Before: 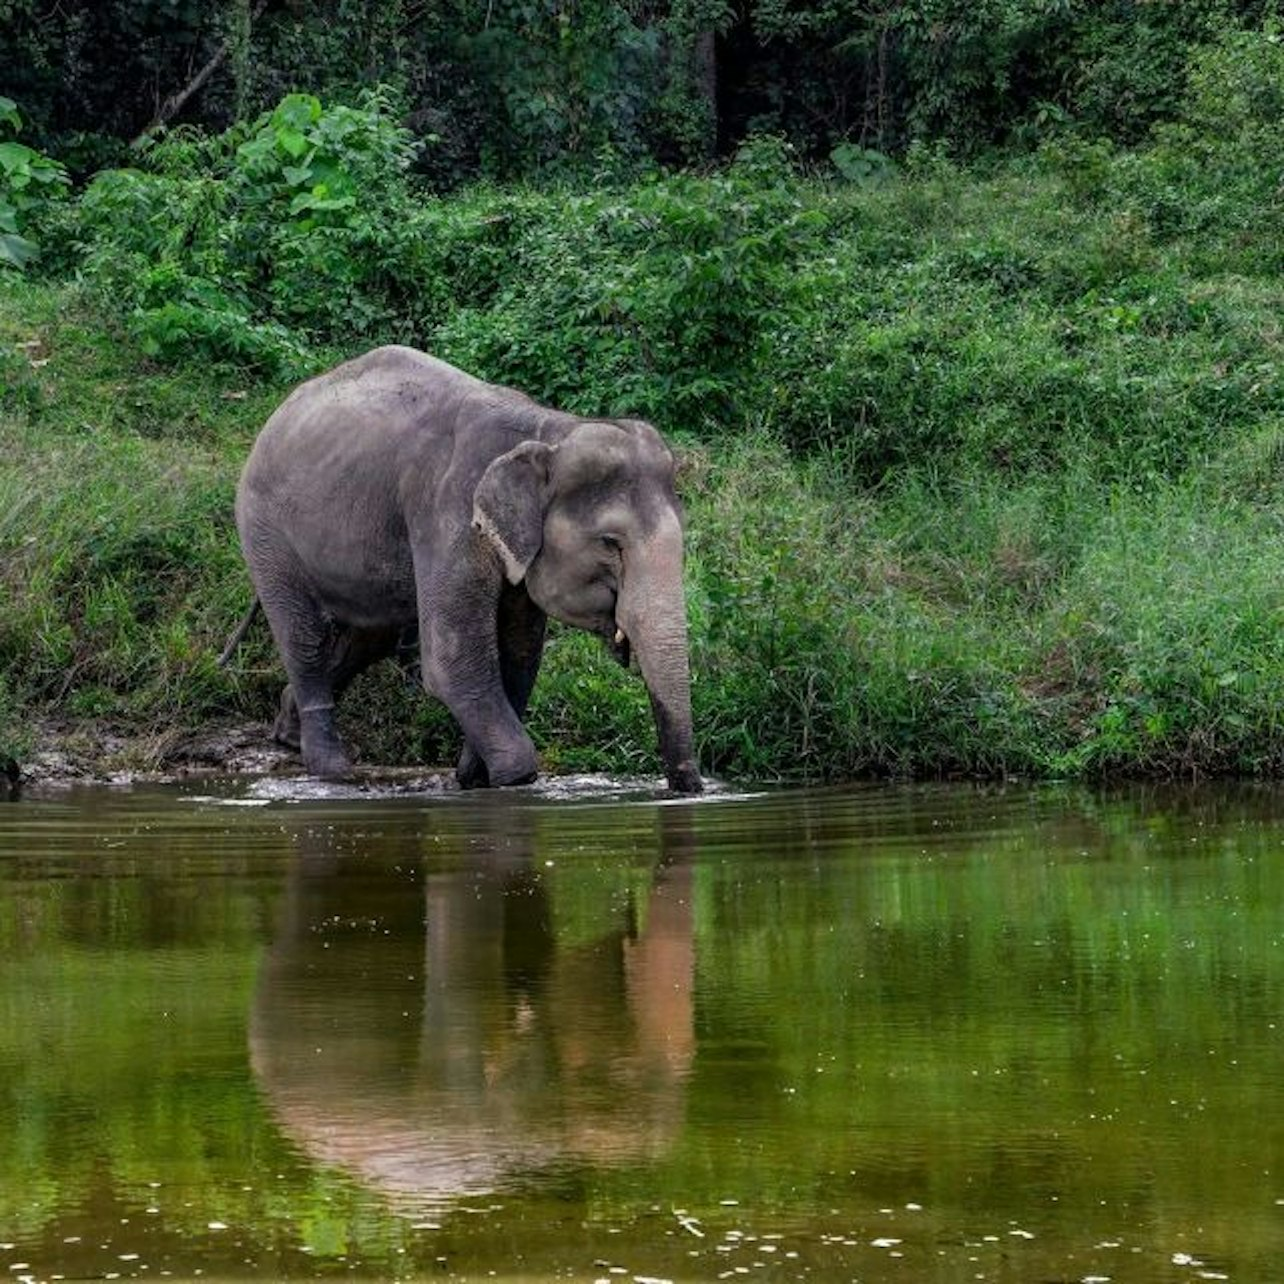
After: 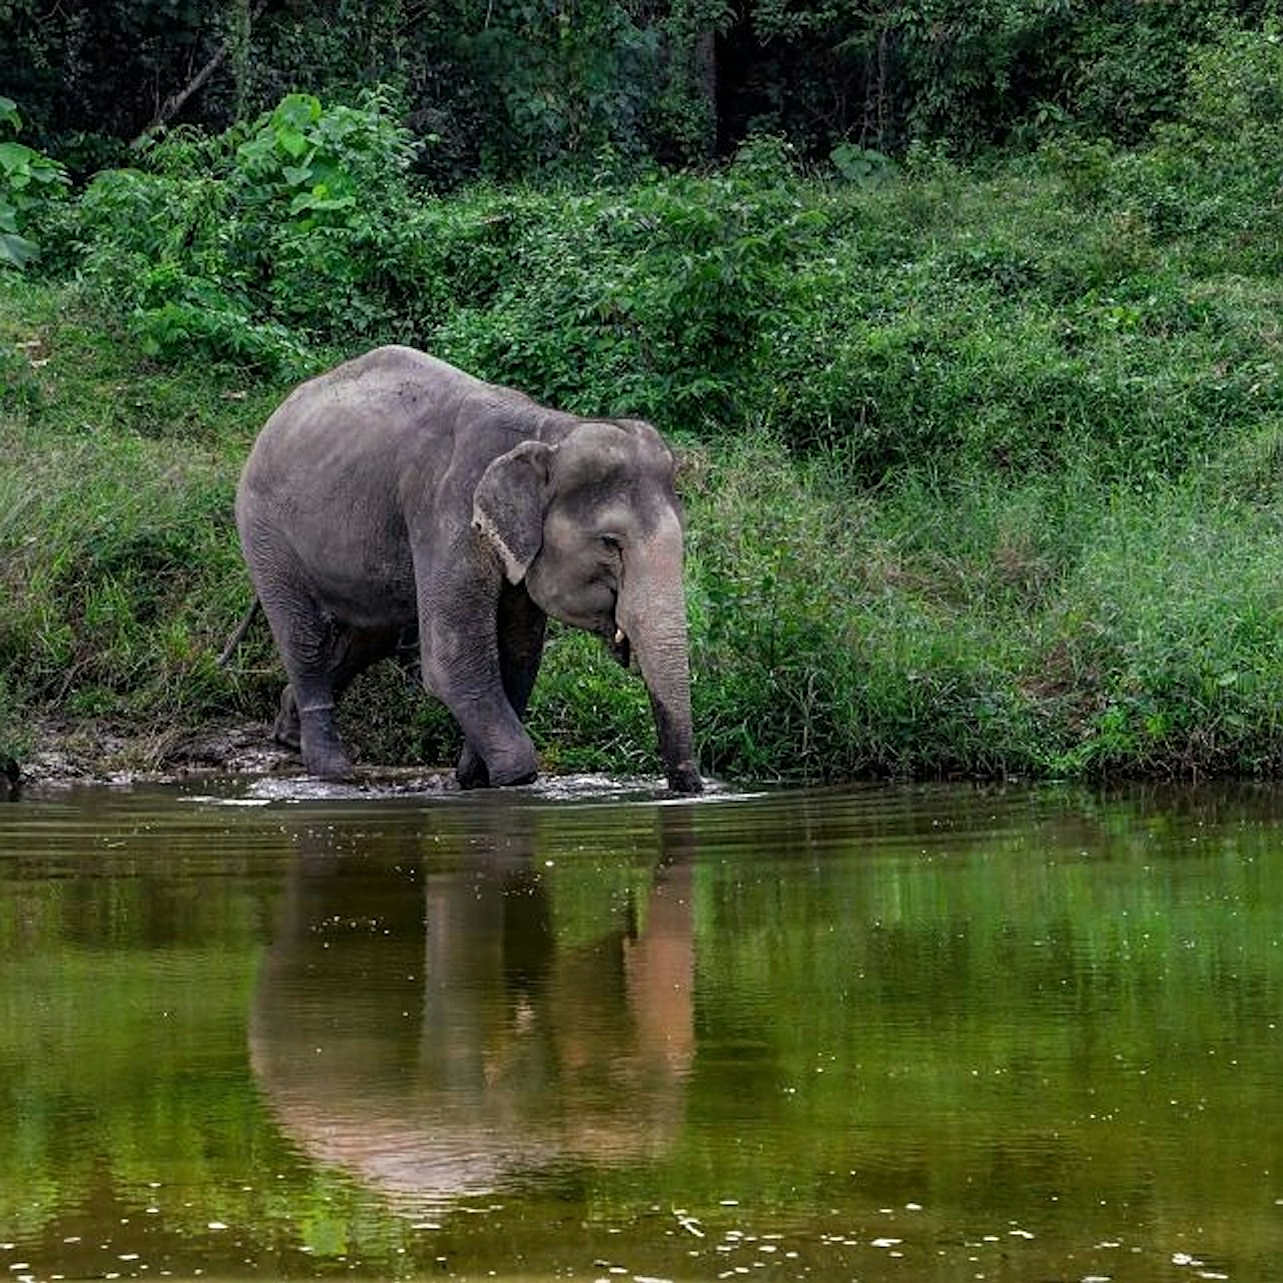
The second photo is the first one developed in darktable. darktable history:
exposure: exposure -0.04 EV, compensate highlight preservation false
sharpen: on, module defaults
